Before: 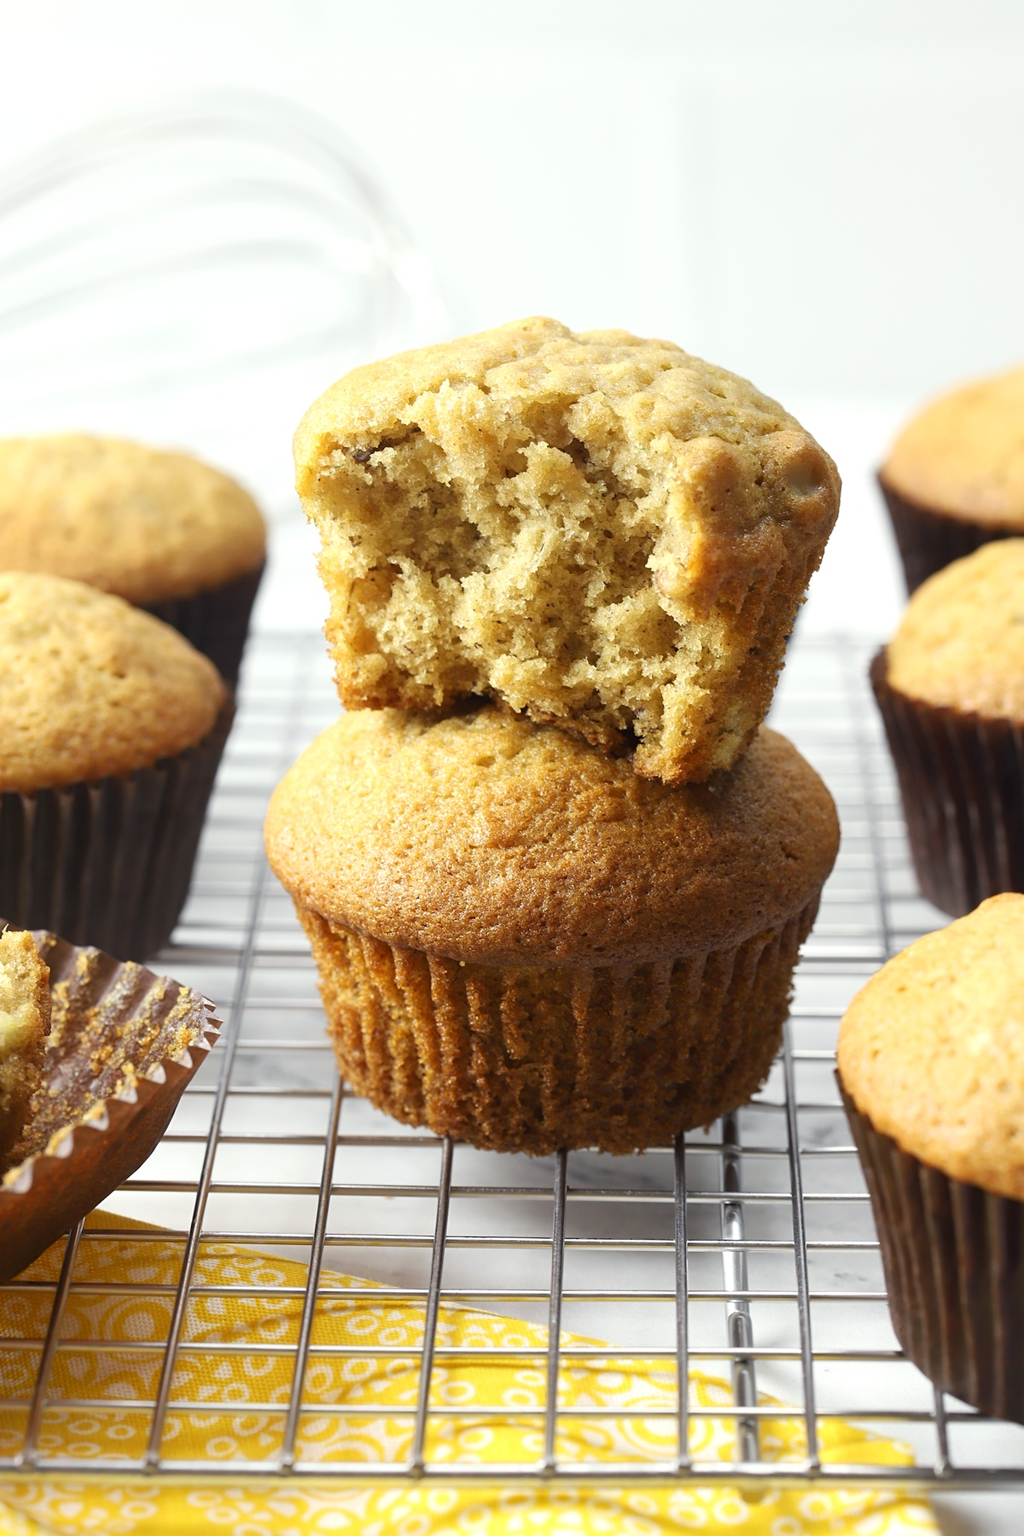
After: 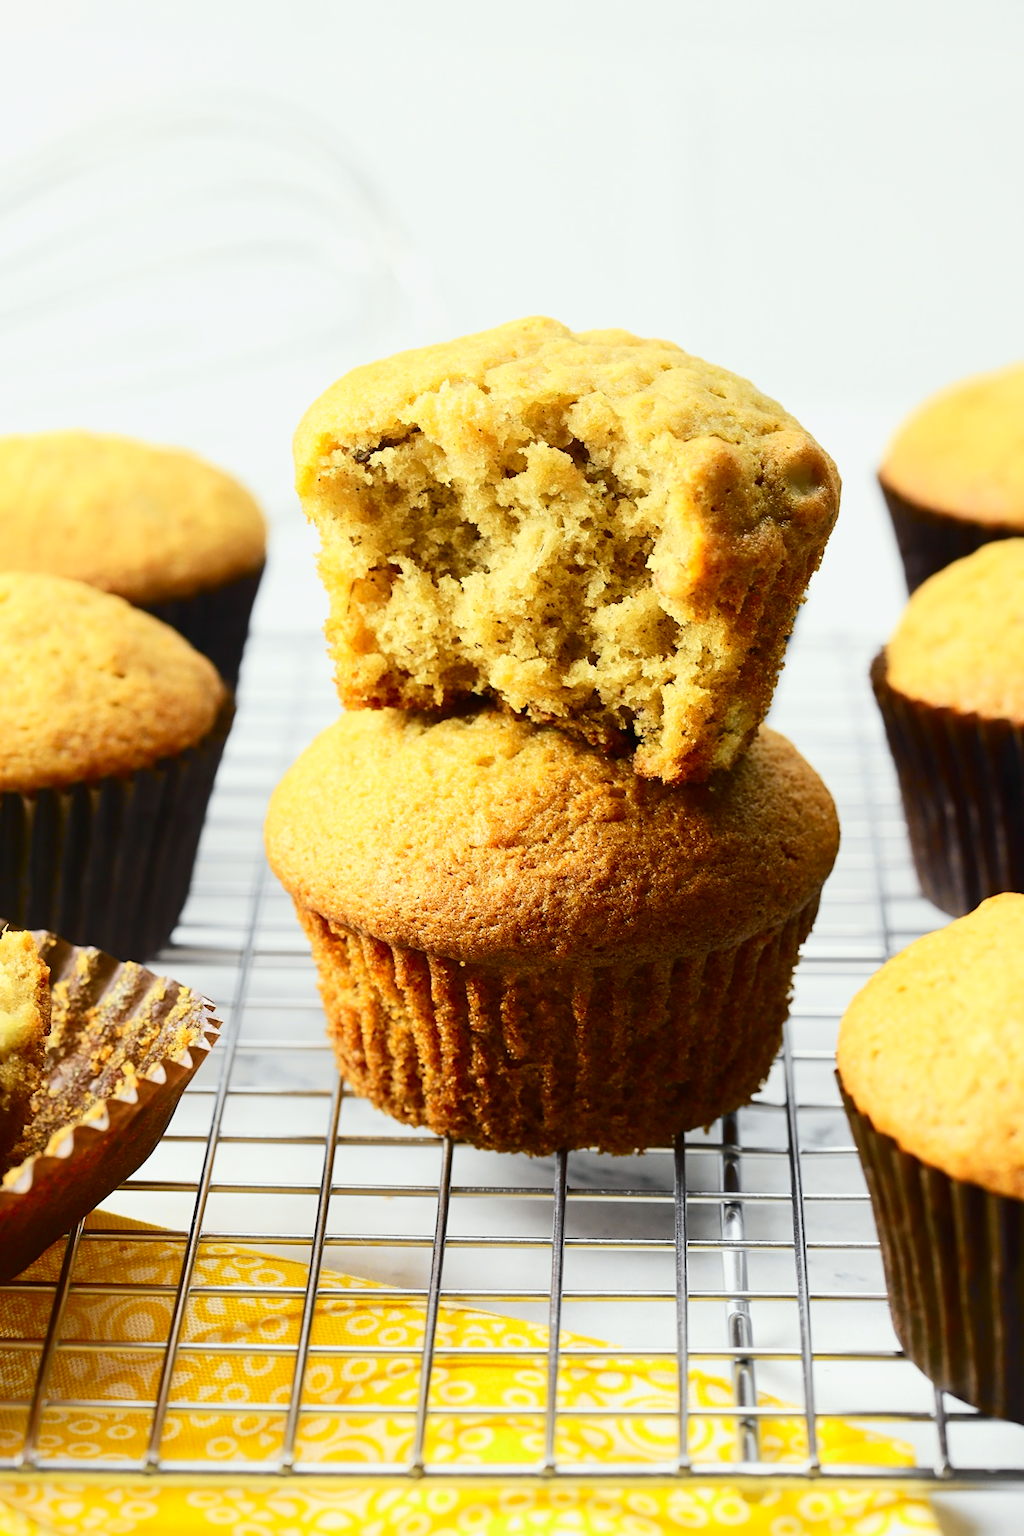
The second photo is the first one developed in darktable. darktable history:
contrast brightness saturation: contrast 0.15, brightness -0.01, saturation 0.1
tone curve: curves: ch0 [(0, 0.003) (0.113, 0.081) (0.207, 0.184) (0.515, 0.612) (0.712, 0.793) (0.984, 0.961)]; ch1 [(0, 0) (0.172, 0.123) (0.317, 0.272) (0.414, 0.382) (0.476, 0.479) (0.505, 0.498) (0.534, 0.534) (0.621, 0.65) (0.709, 0.764) (1, 1)]; ch2 [(0, 0) (0.411, 0.424) (0.505, 0.505) (0.521, 0.524) (0.537, 0.57) (0.65, 0.699) (1, 1)], color space Lab, independent channels, preserve colors none
